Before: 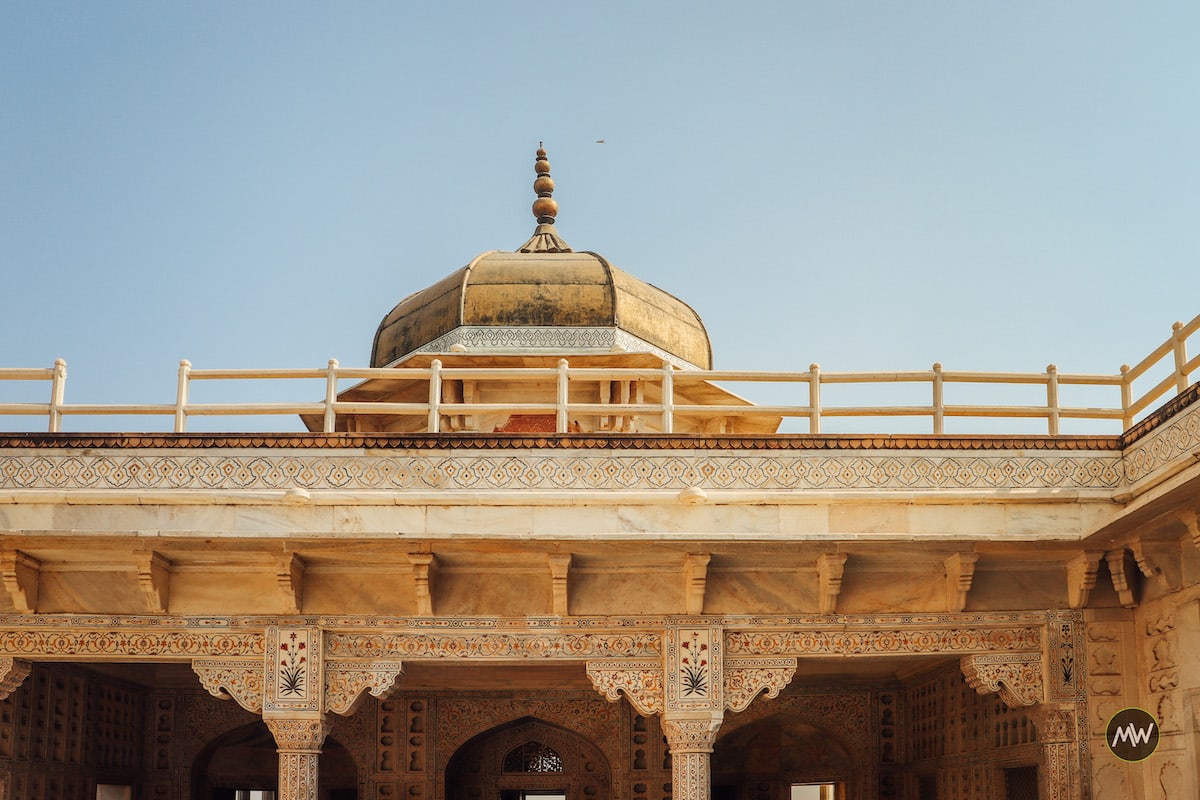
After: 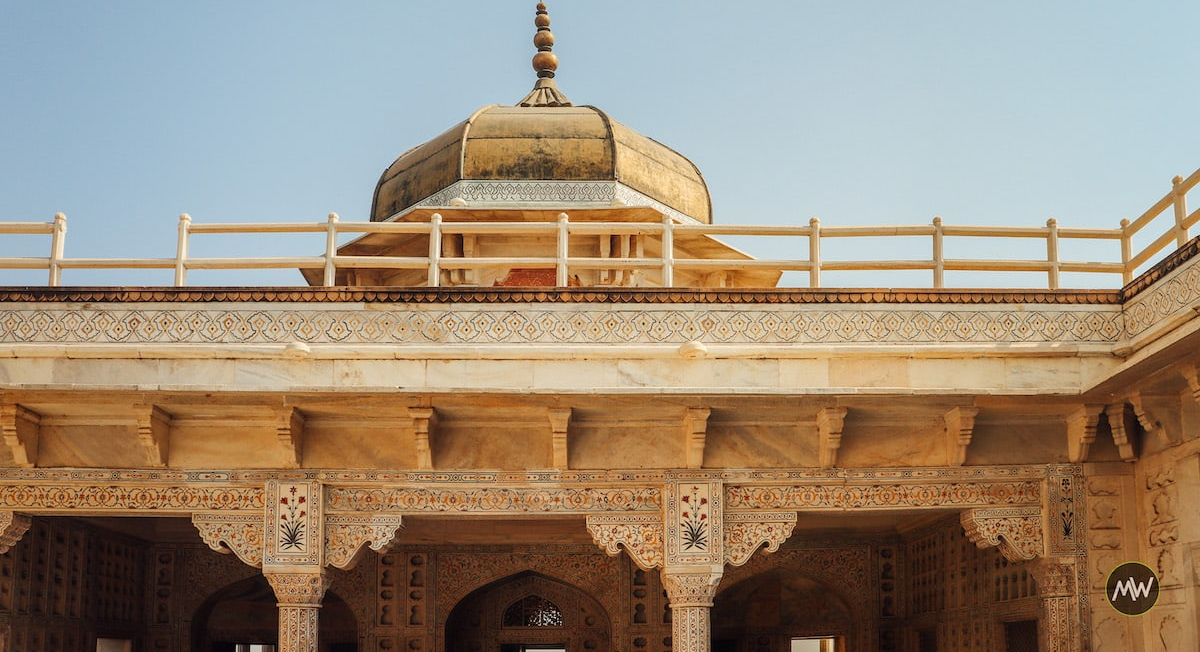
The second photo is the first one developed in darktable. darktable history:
crop and rotate: top 18.404%
